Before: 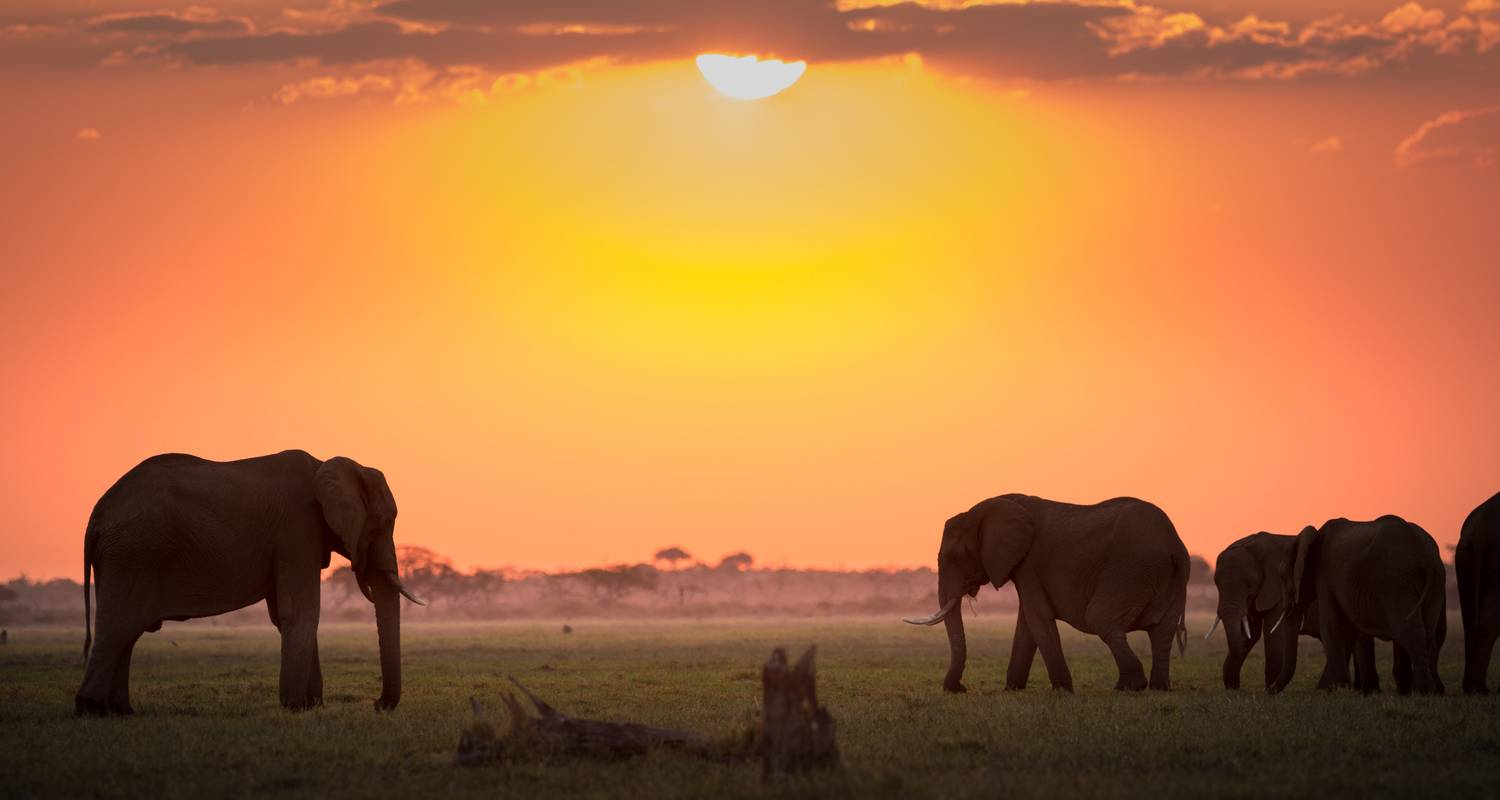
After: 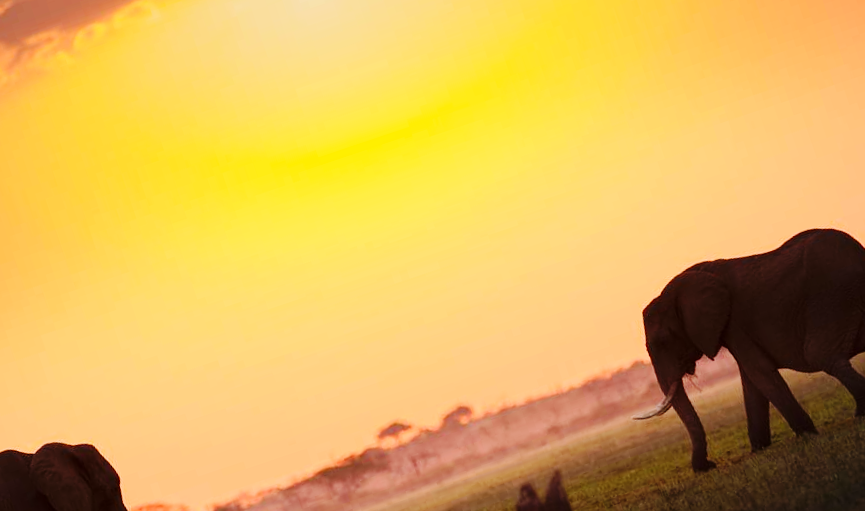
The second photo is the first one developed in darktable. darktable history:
crop and rotate: angle 18.62°, left 6.965%, right 3.77%, bottom 1.125%
base curve: curves: ch0 [(0, 0) (0.036, 0.025) (0.121, 0.166) (0.206, 0.329) (0.605, 0.79) (1, 1)], preserve colors none
